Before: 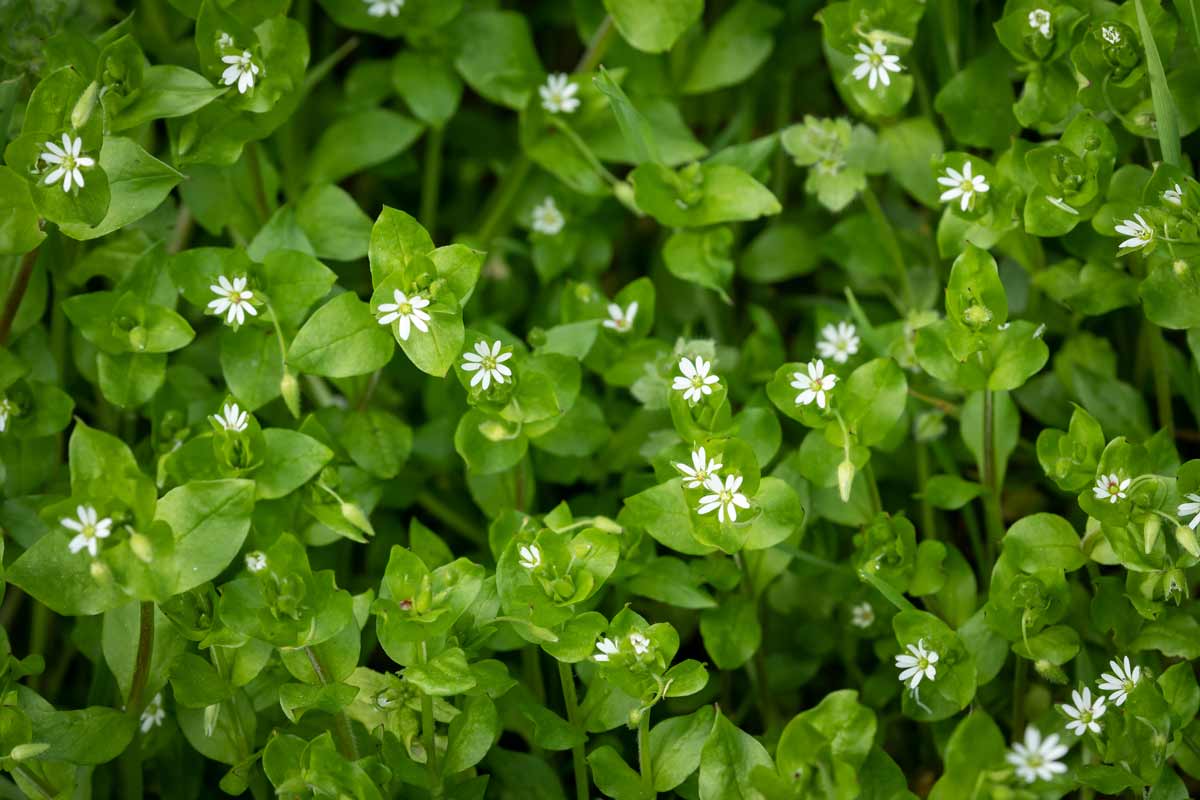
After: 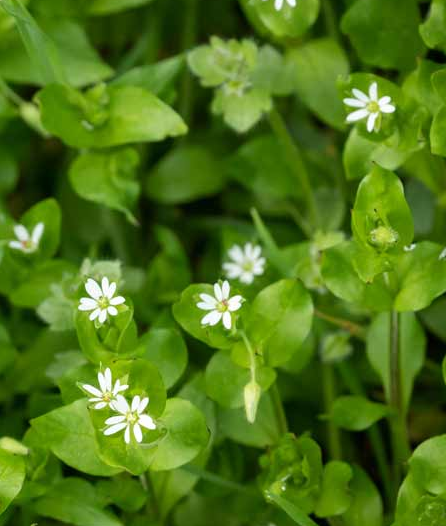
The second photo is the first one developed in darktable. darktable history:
levels: mode automatic, levels [0.036, 0.364, 0.827]
crop and rotate: left 49.546%, top 10.093%, right 13.209%, bottom 24.106%
